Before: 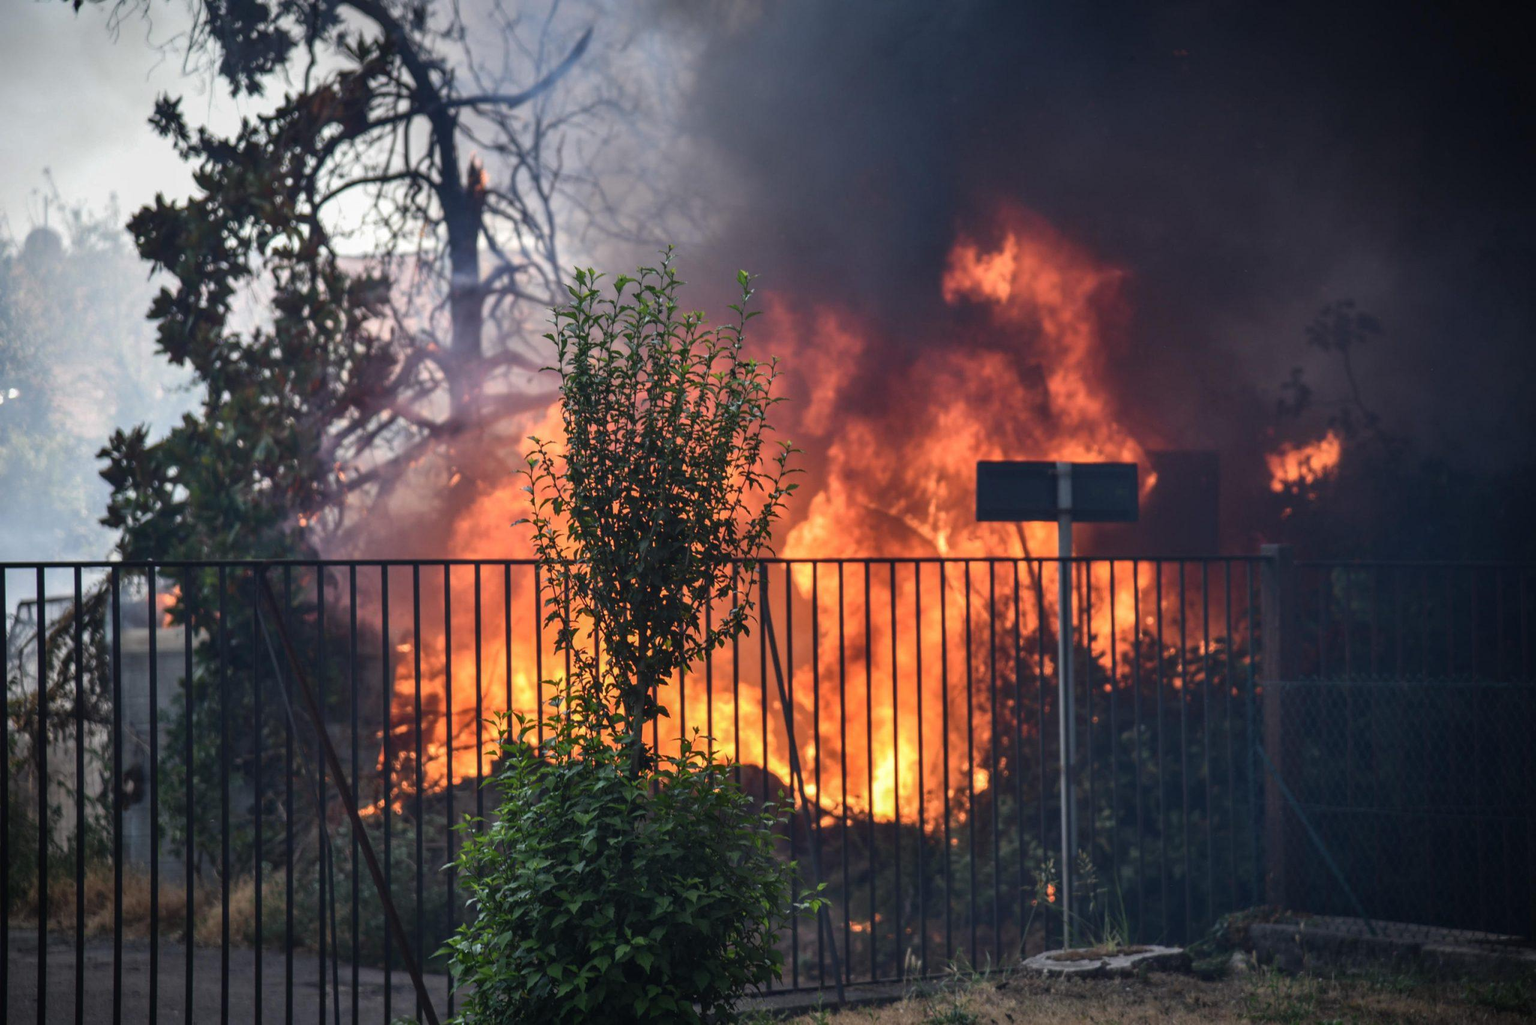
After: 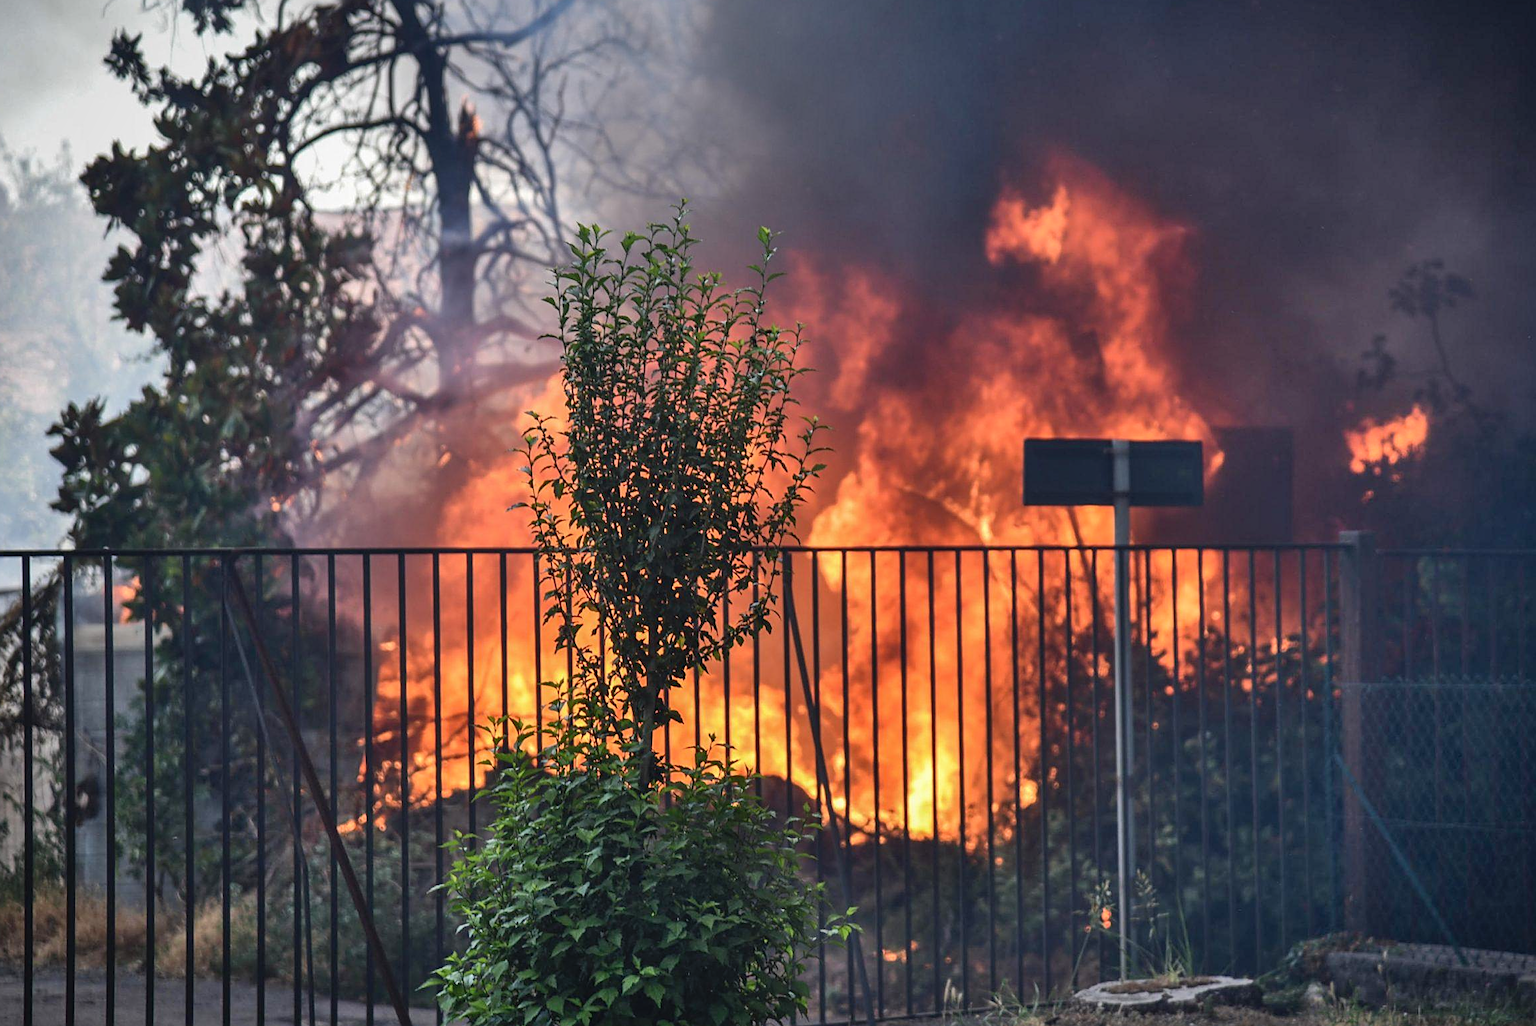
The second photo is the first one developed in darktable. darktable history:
shadows and highlights: soften with gaussian
contrast brightness saturation: contrast -0.013, brightness -0.005, saturation 0.025
crop: left 3.584%, top 6.483%, right 6.319%, bottom 3.257%
sharpen: on, module defaults
